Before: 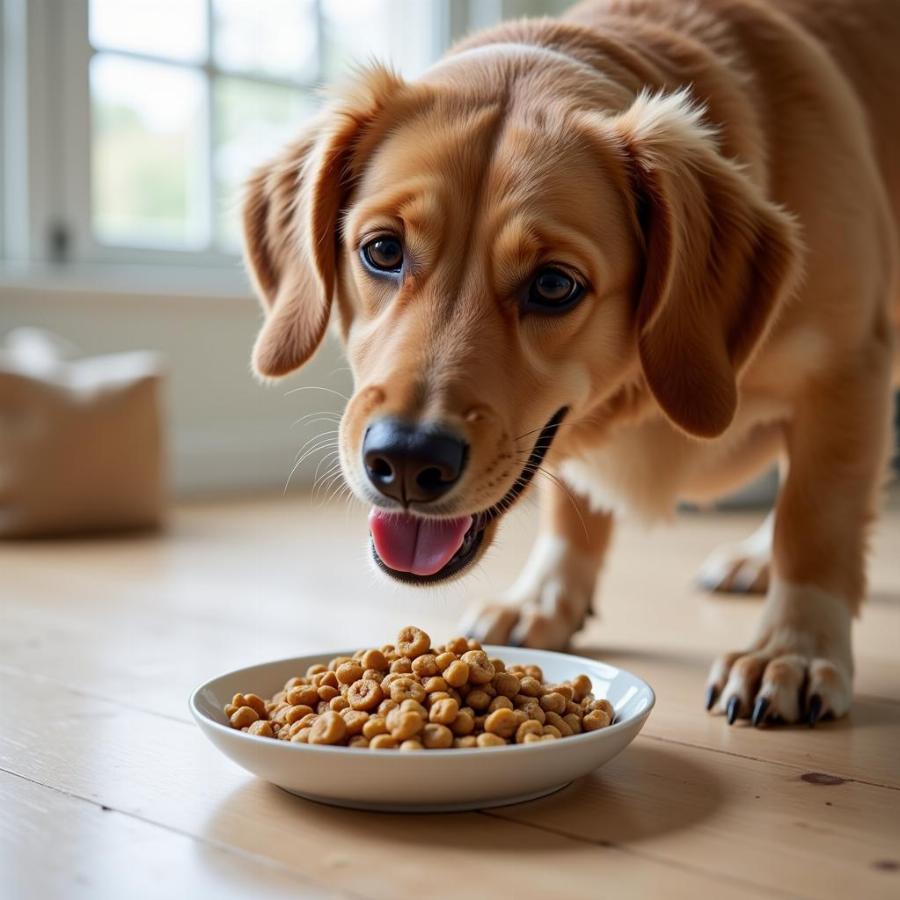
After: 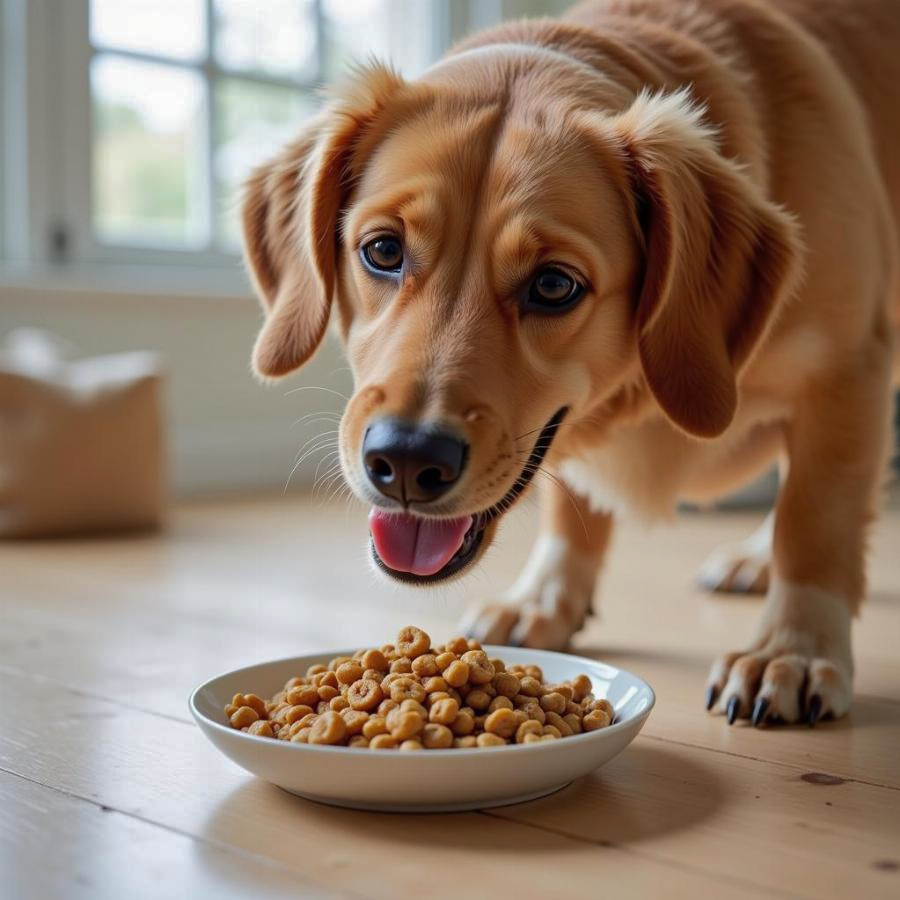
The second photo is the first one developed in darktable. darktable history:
shadows and highlights: shadows 40.2, highlights -59.78
